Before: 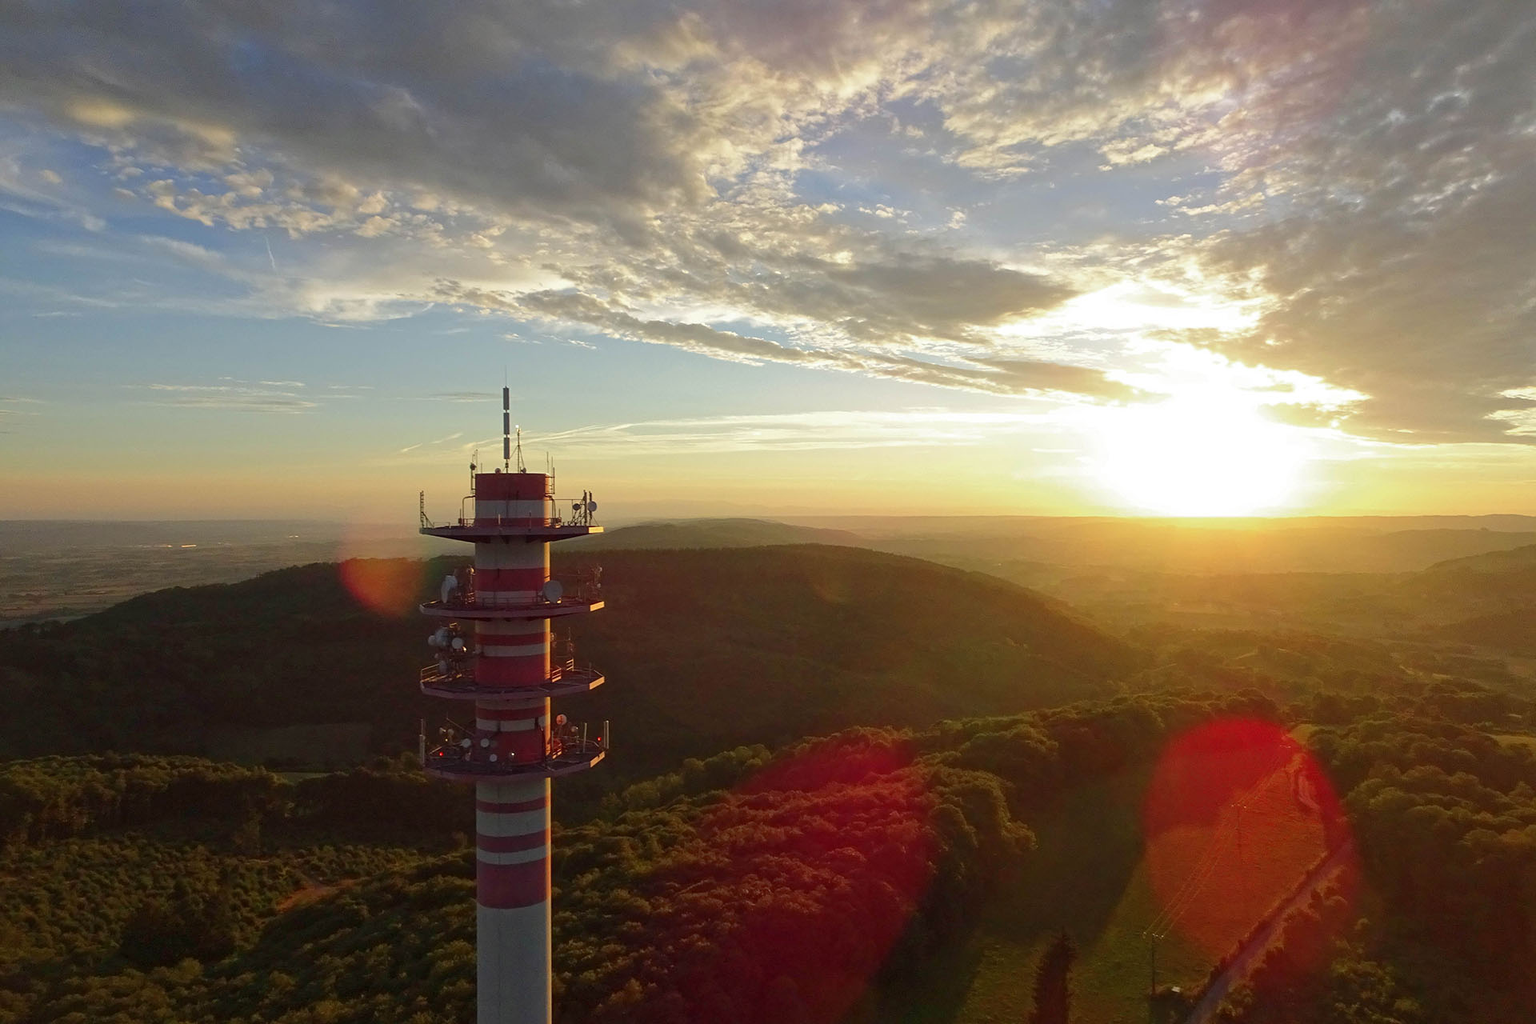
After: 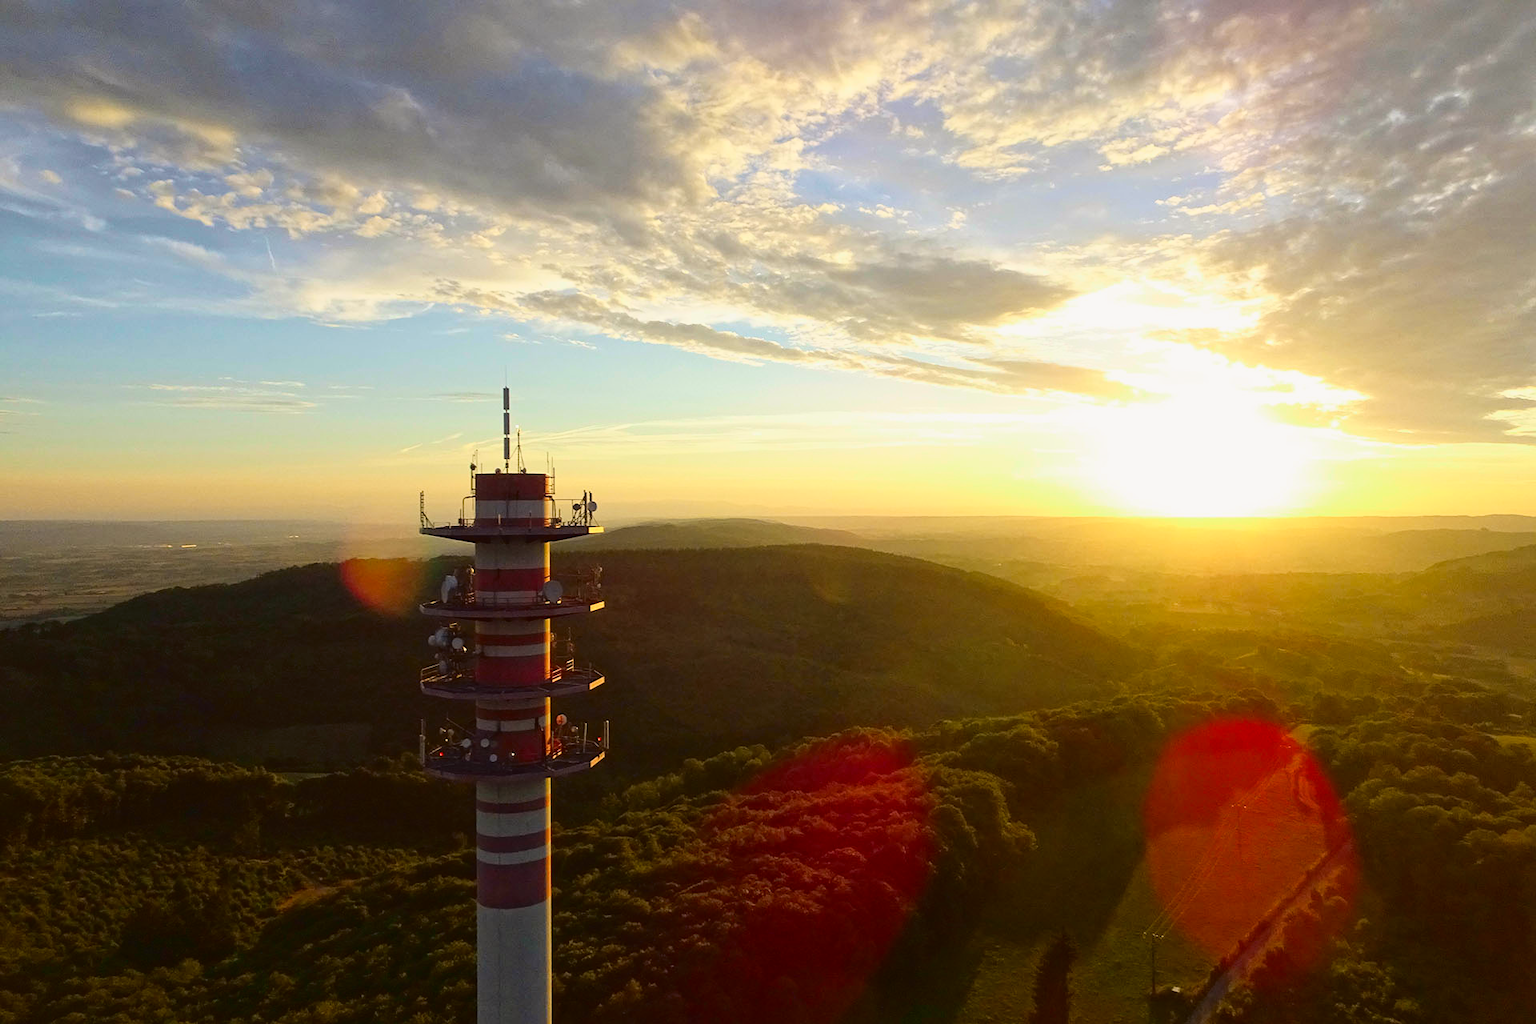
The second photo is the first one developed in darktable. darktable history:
tone curve: curves: ch0 [(0, 0.023) (0.113, 0.084) (0.285, 0.301) (0.673, 0.796) (0.845, 0.932) (0.994, 0.971)]; ch1 [(0, 0) (0.456, 0.437) (0.498, 0.5) (0.57, 0.559) (0.631, 0.639) (1, 1)]; ch2 [(0, 0) (0.417, 0.44) (0.46, 0.453) (0.502, 0.507) (0.55, 0.57) (0.67, 0.712) (1, 1)], color space Lab, independent channels, preserve colors none
color balance rgb: shadows fall-off 101%, linear chroma grading › mid-tones 7.63%, perceptual saturation grading › mid-tones 11.68%, mask middle-gray fulcrum 22.45%, global vibrance 10.11%, saturation formula JzAzBz (2021)
